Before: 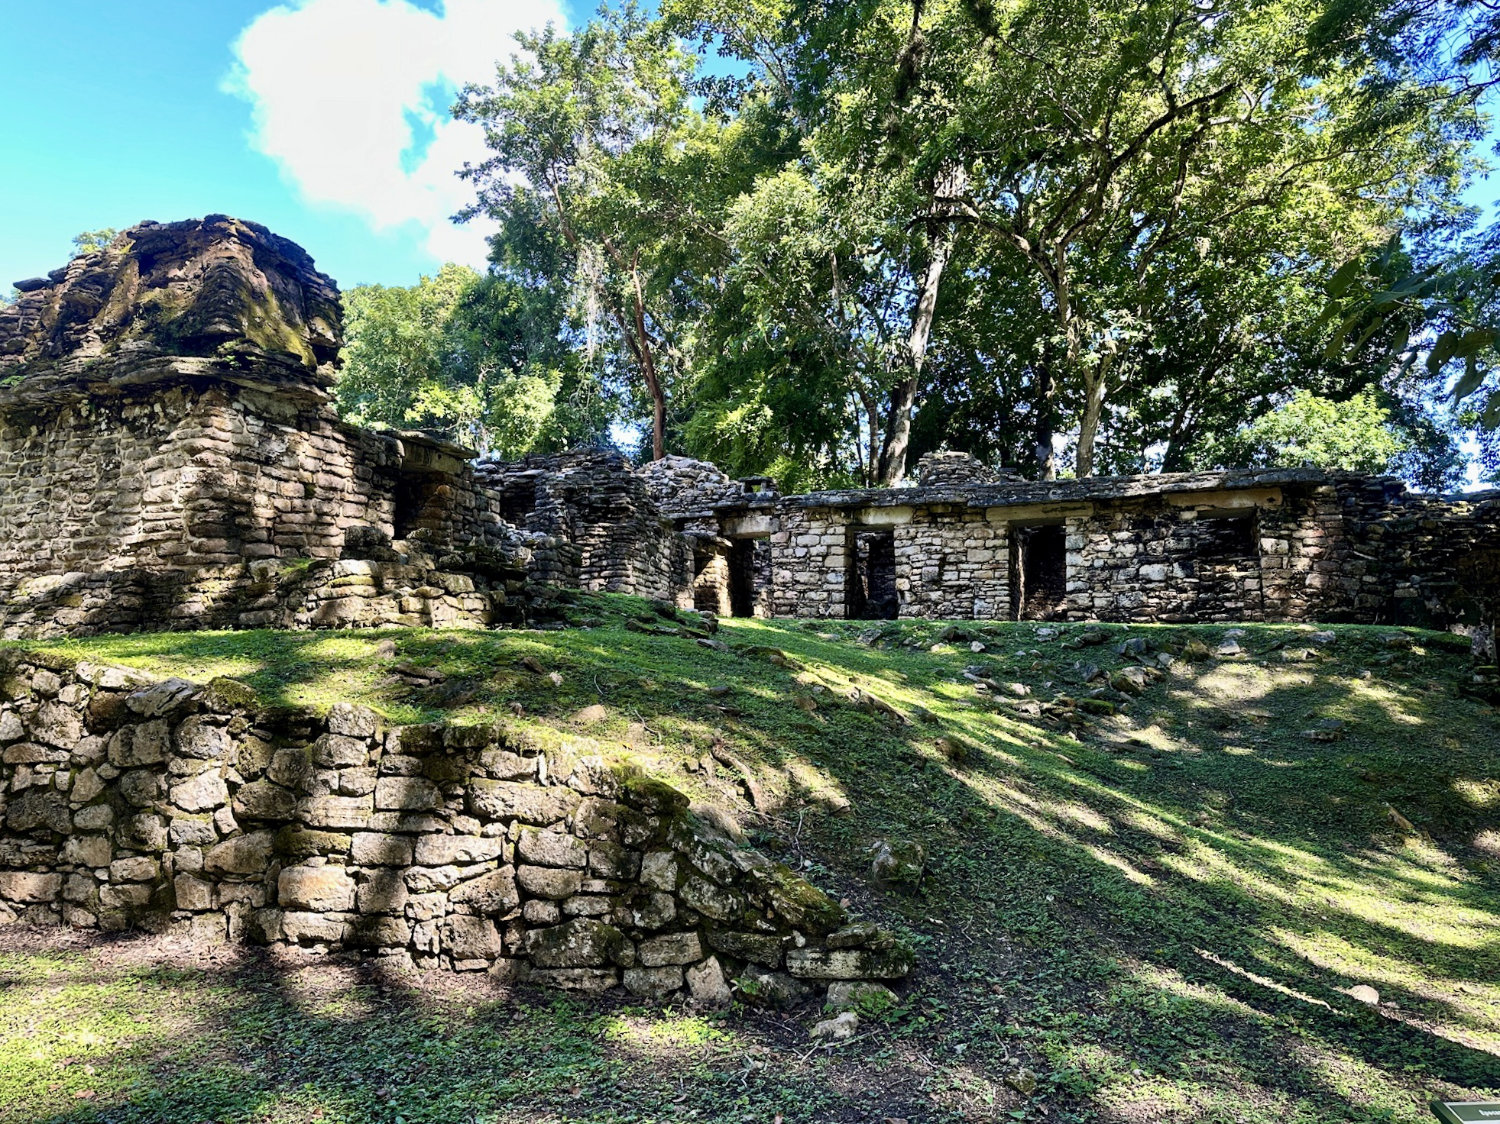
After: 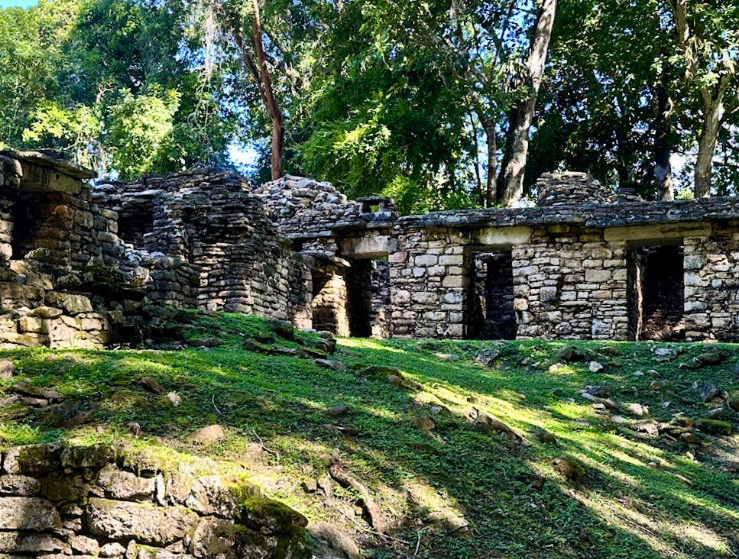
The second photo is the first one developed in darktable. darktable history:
color correction: highlights b* -0.03, saturation 1.06
crop: left 25.473%, top 24.928%, right 25.248%, bottom 25.285%
